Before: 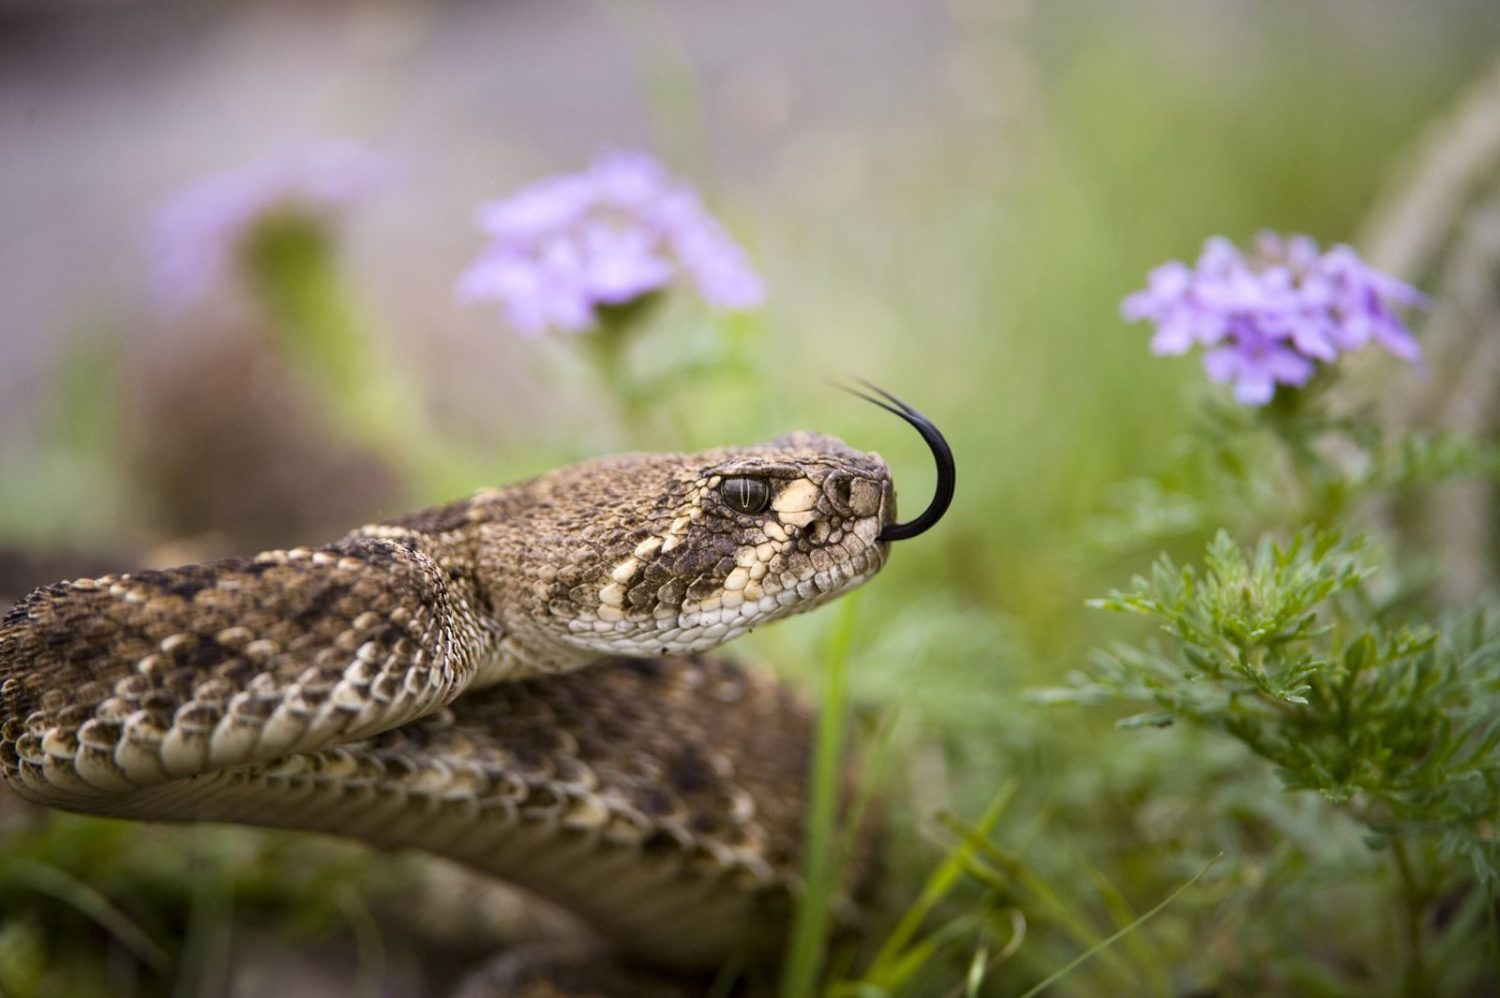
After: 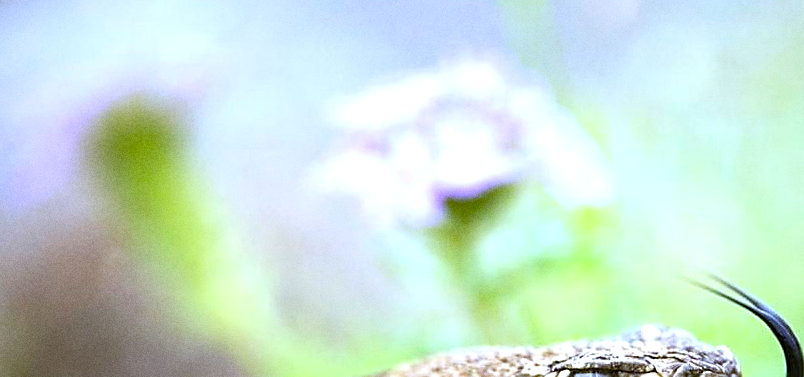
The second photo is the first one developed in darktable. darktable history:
exposure: black level correction 0, exposure 1 EV, compensate highlight preservation false
color calibration: illuminant F (fluorescent), F source F9 (Cool White Deluxe 4150 K) – high CRI, x 0.374, y 0.373, temperature 4158.34 K
haze removal: compatibility mode true, adaptive false
white balance: red 0.954, blue 1.079
grain: coarseness 0.47 ISO
color balance: output saturation 110%
crop: left 10.121%, top 10.631%, right 36.218%, bottom 51.526%
sharpen: radius 1.4, amount 1.25, threshold 0.7
